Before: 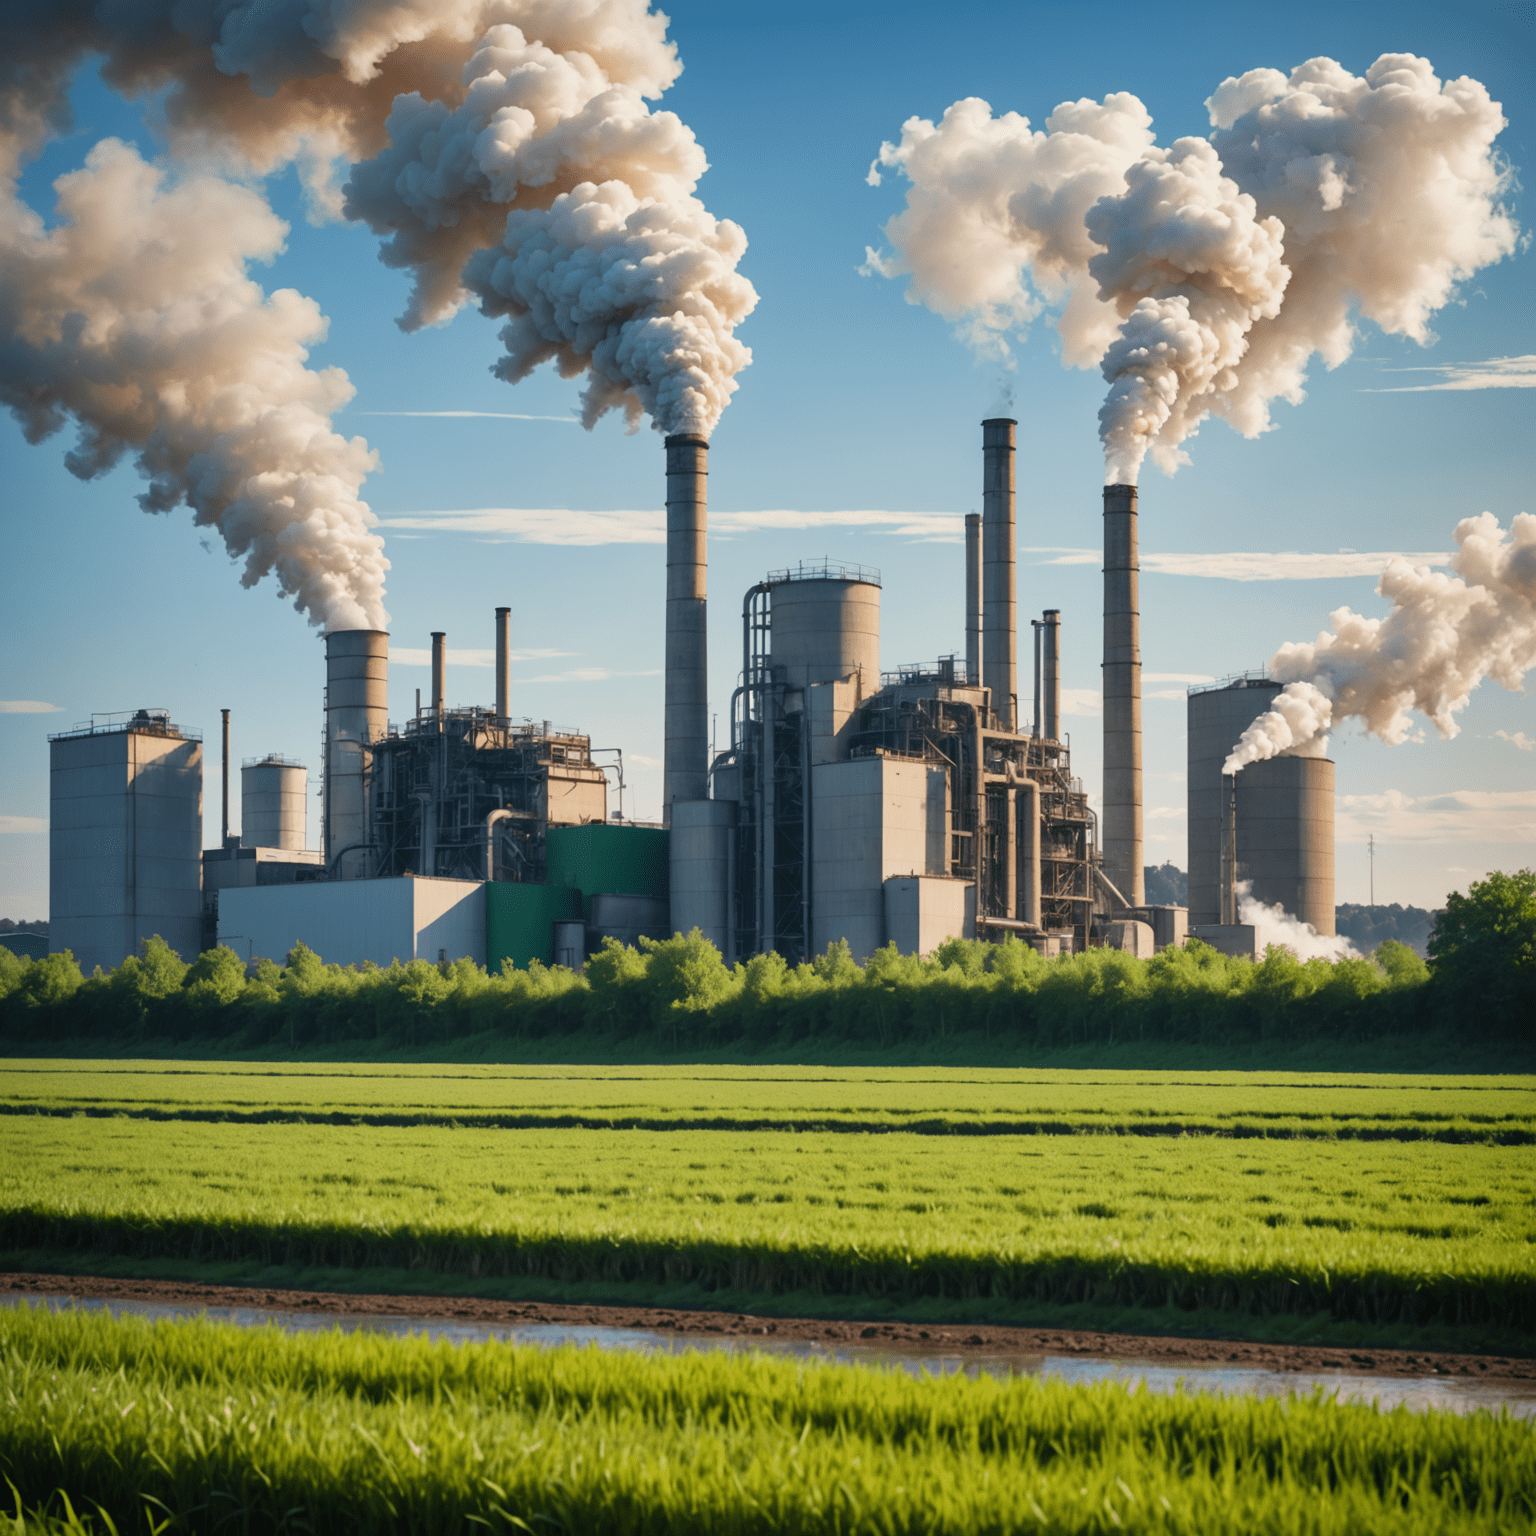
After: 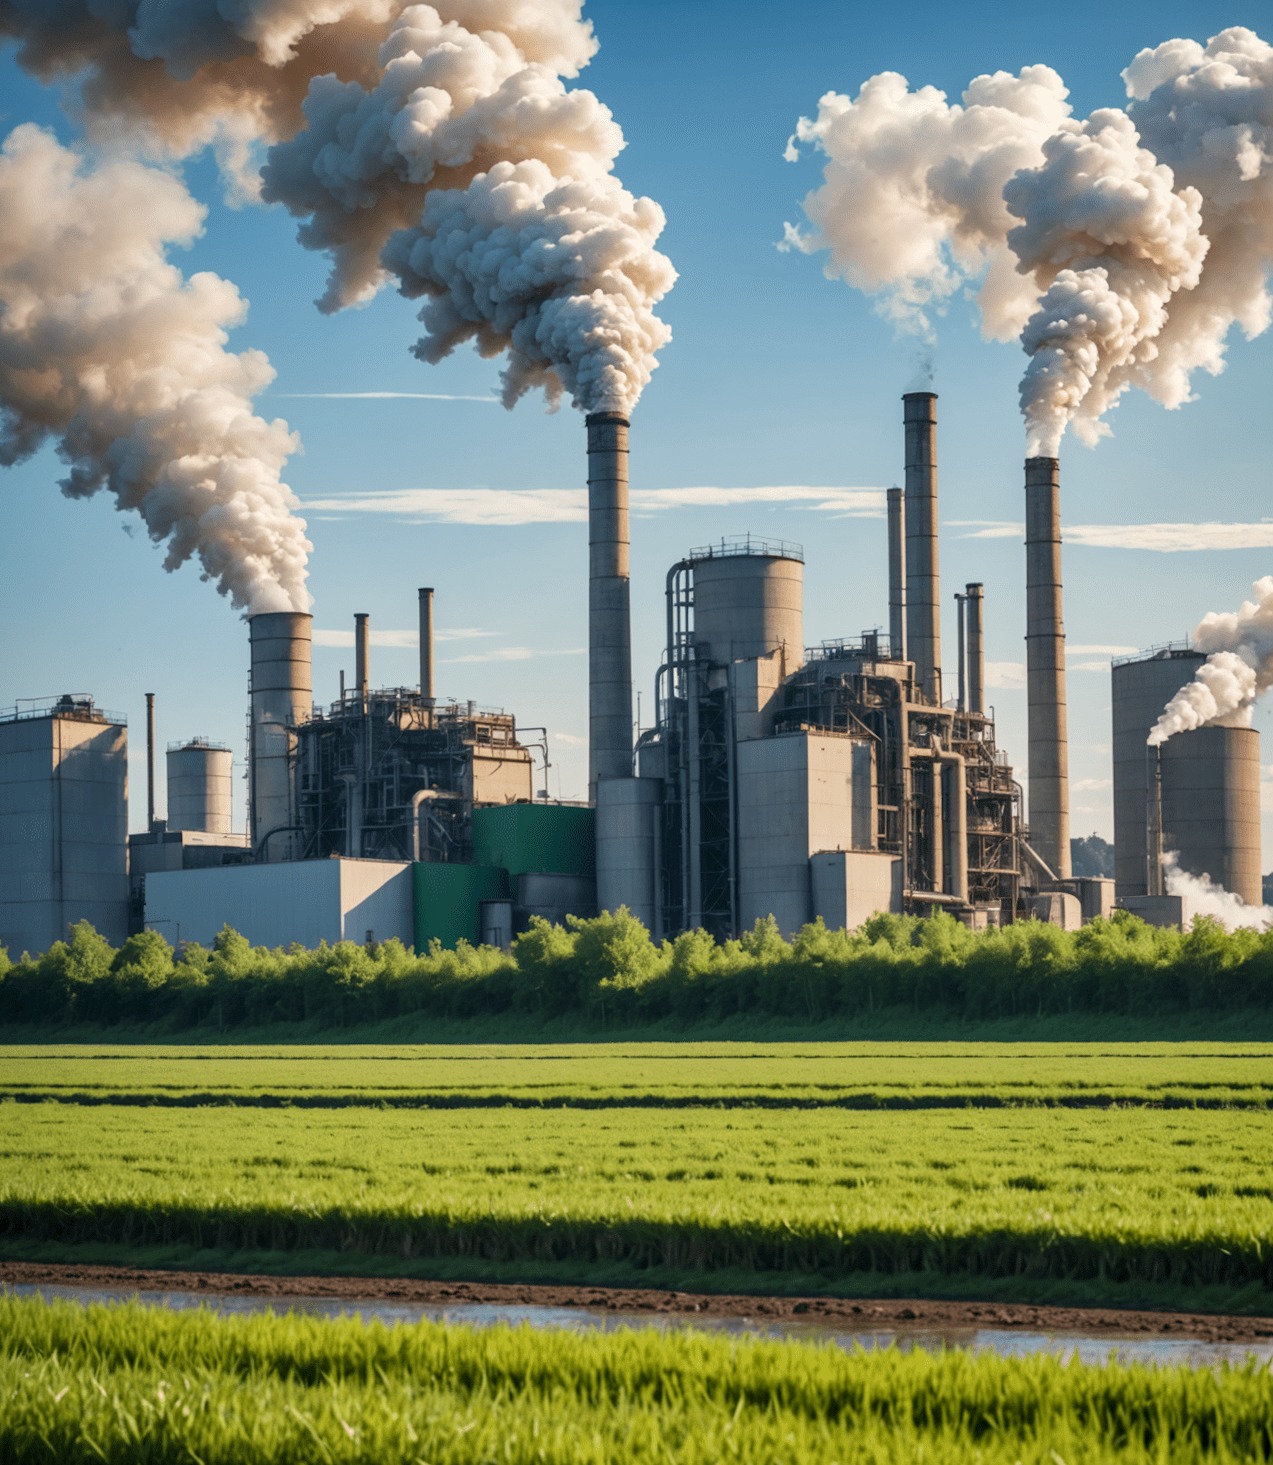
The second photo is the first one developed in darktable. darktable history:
crop and rotate: angle 0.745°, left 4.329%, top 0.872%, right 11.663%, bottom 2.497%
local contrast: on, module defaults
